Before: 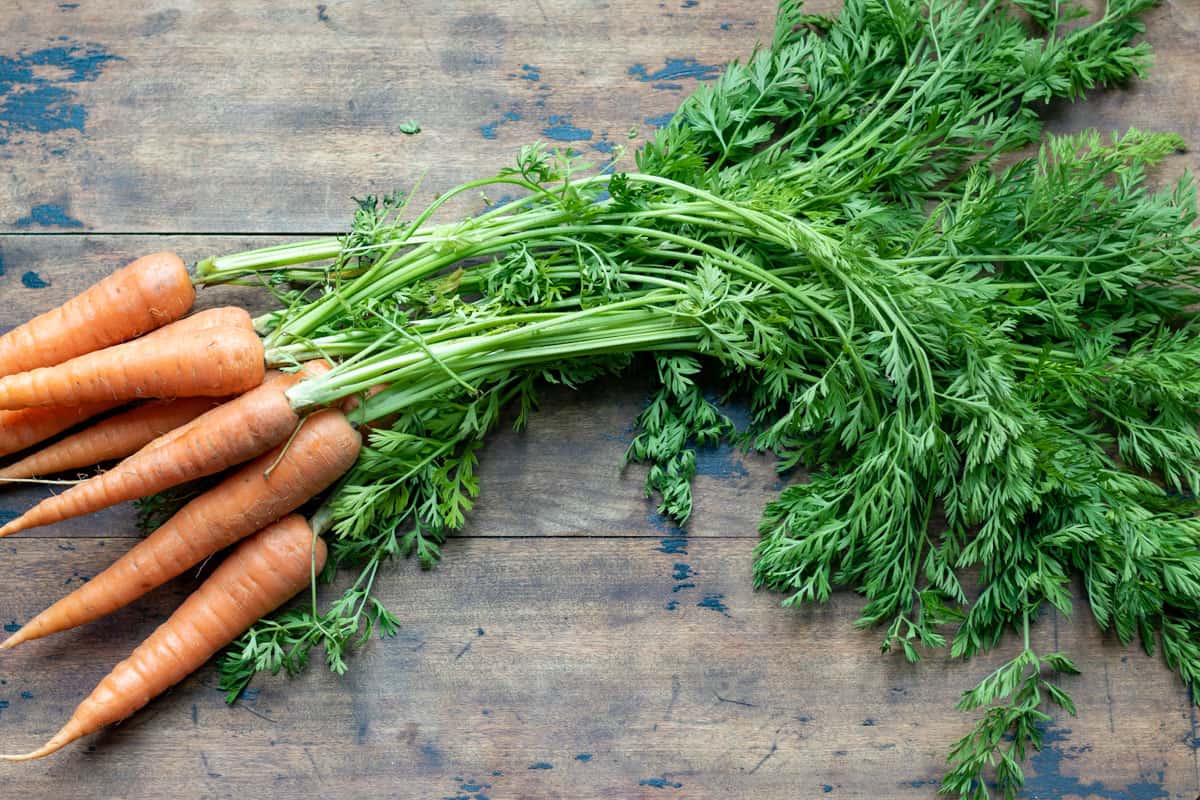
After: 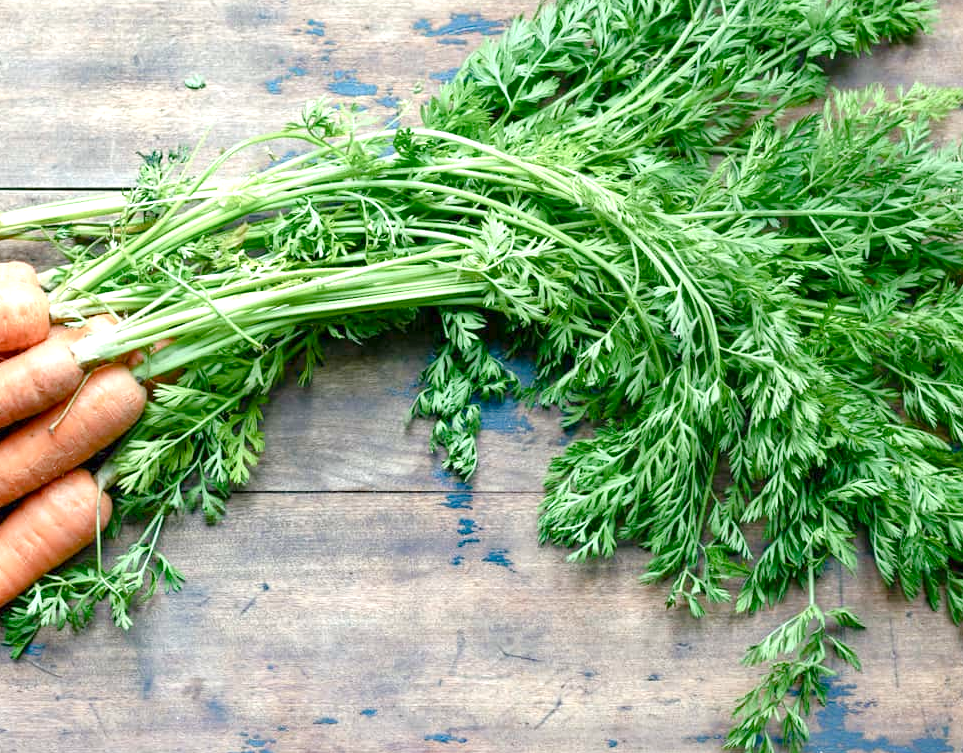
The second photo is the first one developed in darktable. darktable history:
exposure: exposure 1 EV, compensate highlight preservation false
color balance rgb: shadows lift › chroma 1%, shadows lift › hue 113°, highlights gain › chroma 0.2%, highlights gain › hue 333°, perceptual saturation grading › global saturation 20%, perceptual saturation grading › highlights -50%, perceptual saturation grading › shadows 25%, contrast -10%
crop and rotate: left 17.959%, top 5.771%, right 1.742%
